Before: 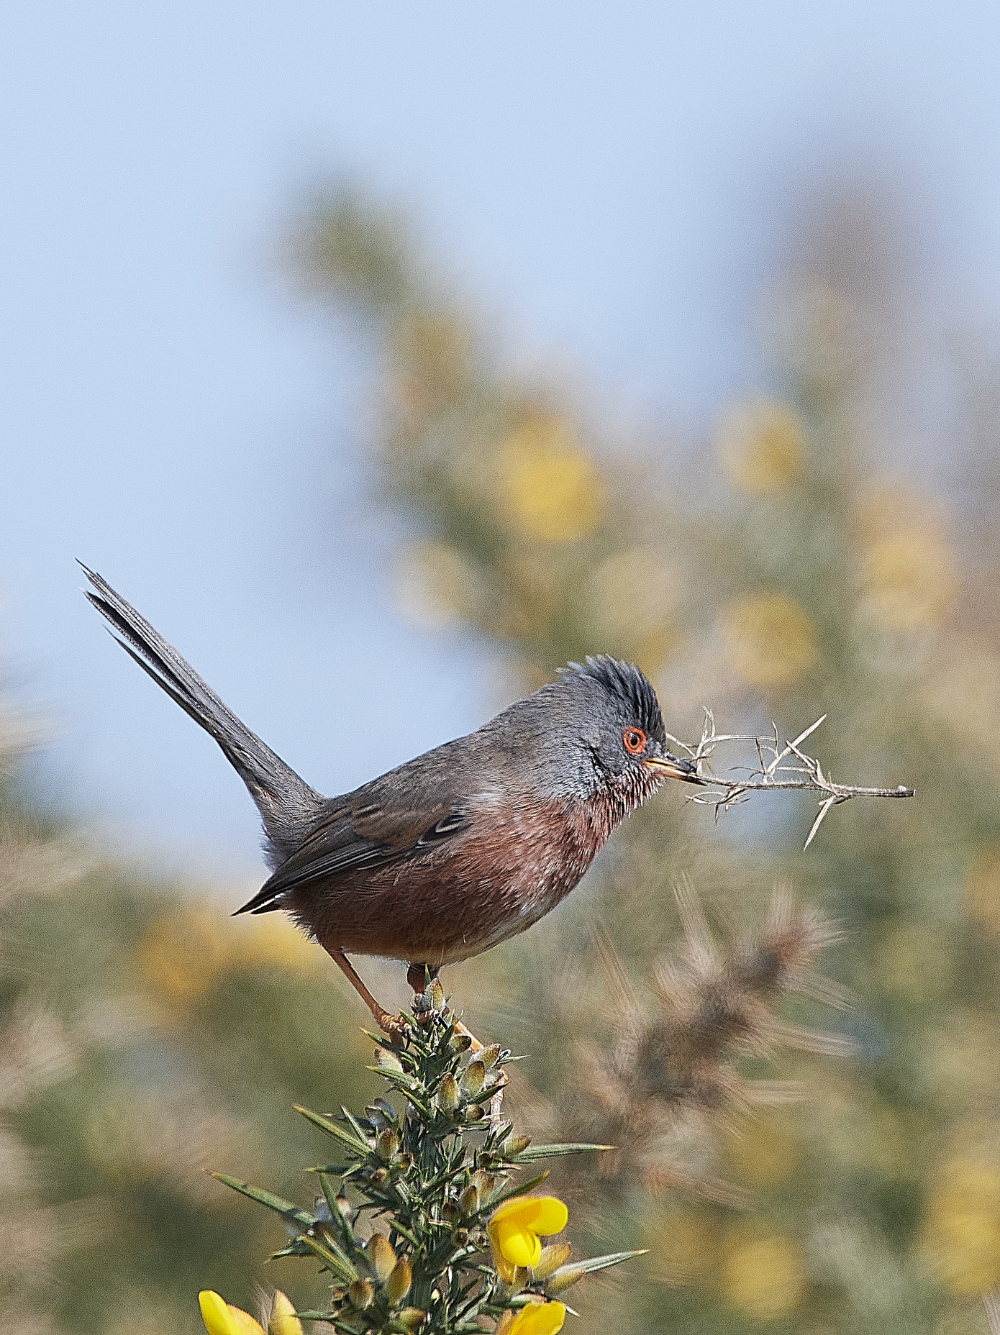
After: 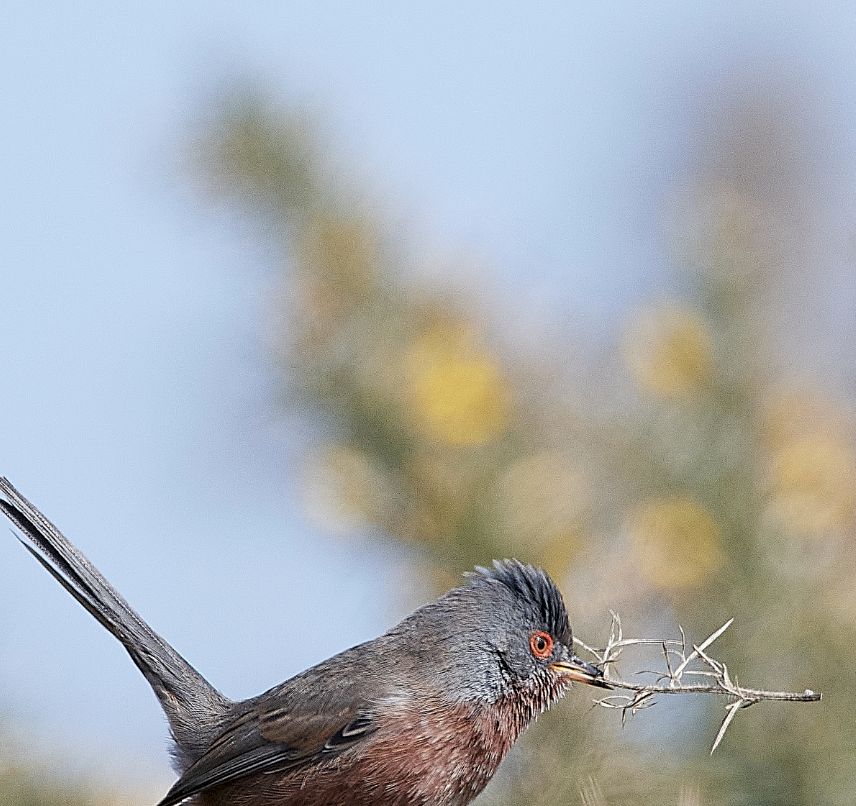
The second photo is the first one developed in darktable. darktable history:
exposure: black level correction 0.004, exposure 0.014 EV, compensate highlight preservation false
crop and rotate: left 9.345%, top 7.22%, right 4.982%, bottom 32.331%
